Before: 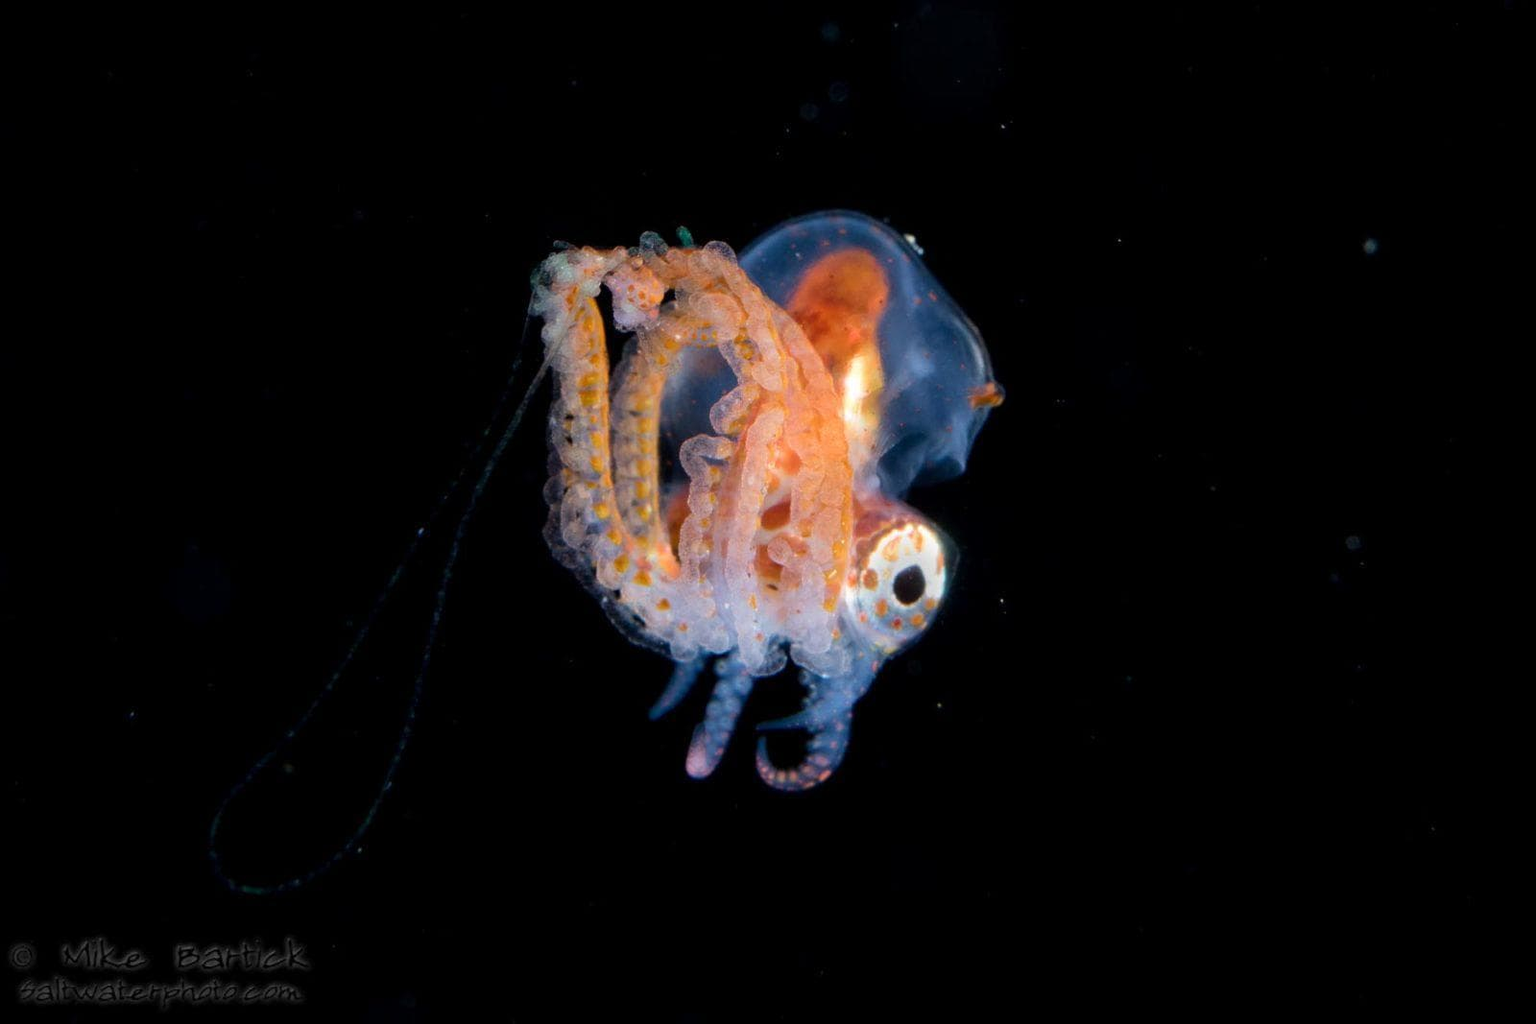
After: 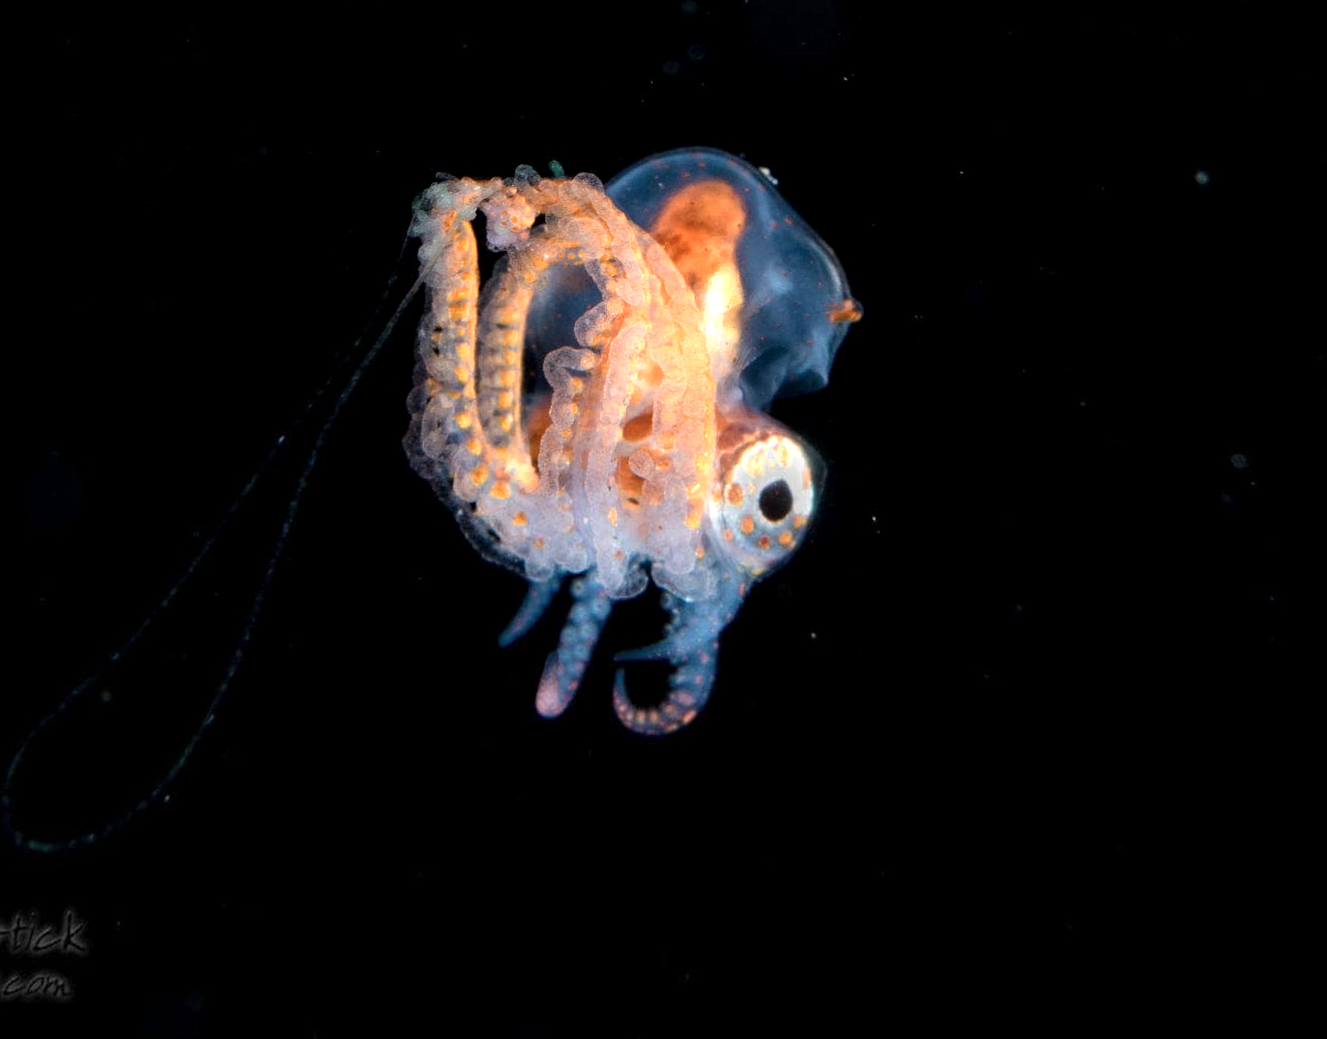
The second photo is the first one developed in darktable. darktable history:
local contrast: highlights 100%, shadows 100%, detail 120%, midtone range 0.2
rotate and perspective: rotation 0.72°, lens shift (vertical) -0.352, lens shift (horizontal) -0.051, crop left 0.152, crop right 0.859, crop top 0.019, crop bottom 0.964
color zones: curves: ch0 [(0.018, 0.548) (0.197, 0.654) (0.425, 0.447) (0.605, 0.658) (0.732, 0.579)]; ch1 [(0.105, 0.531) (0.224, 0.531) (0.386, 0.39) (0.618, 0.456) (0.732, 0.456) (0.956, 0.421)]; ch2 [(0.039, 0.583) (0.215, 0.465) (0.399, 0.544) (0.465, 0.548) (0.614, 0.447) (0.724, 0.43) (0.882, 0.623) (0.956, 0.632)]
